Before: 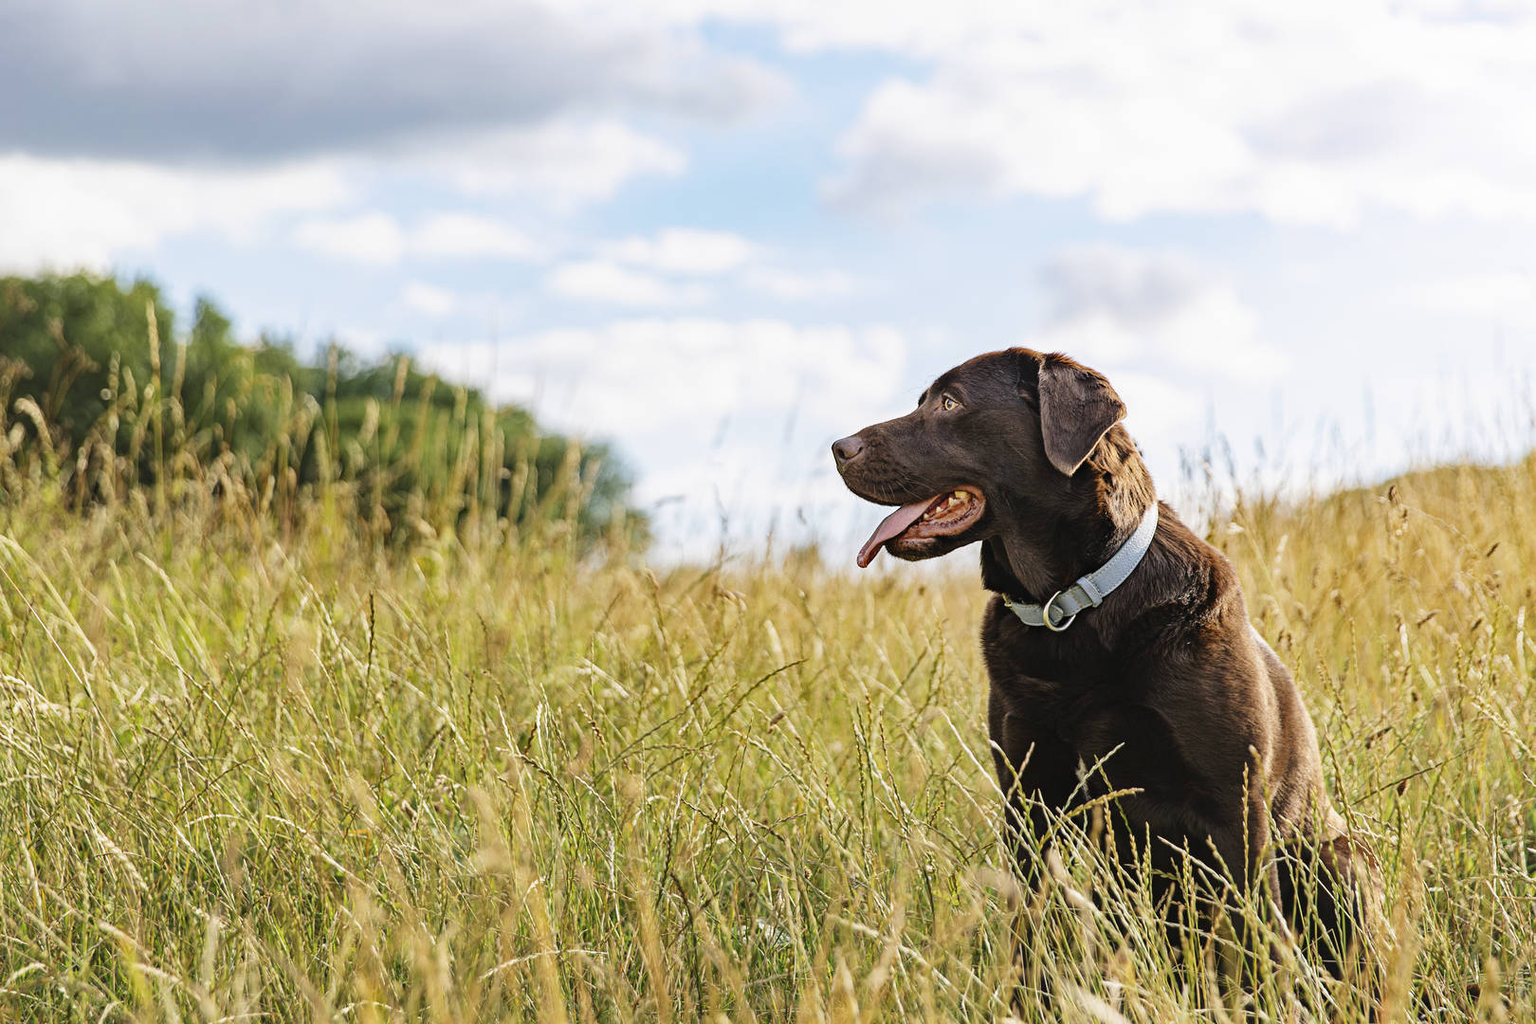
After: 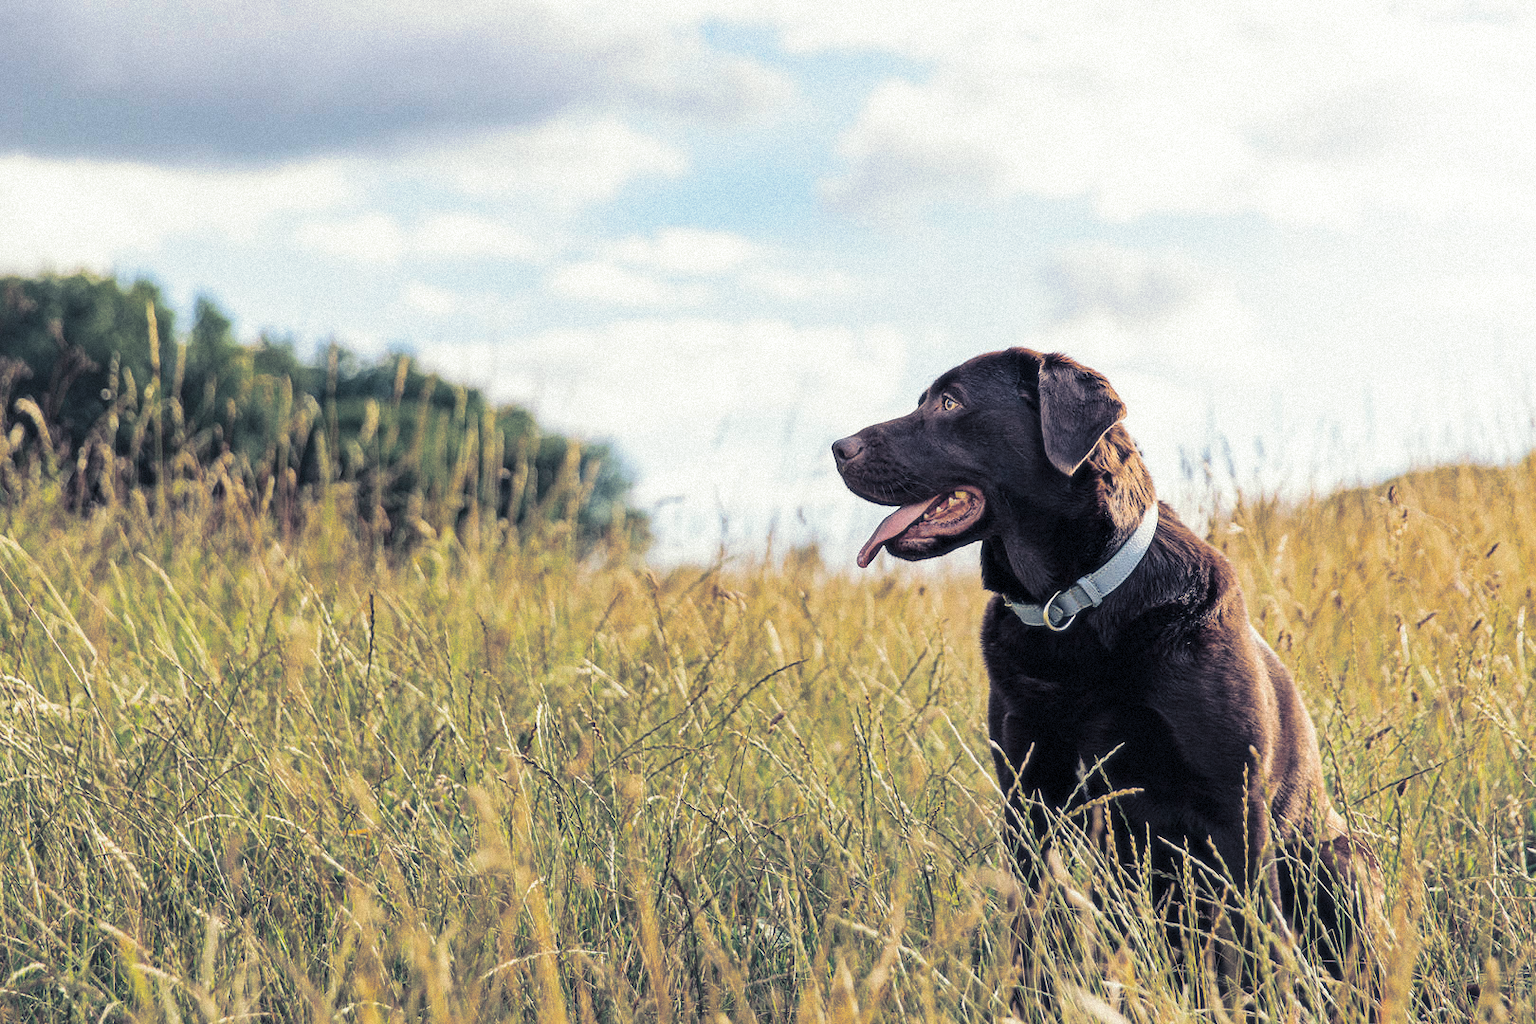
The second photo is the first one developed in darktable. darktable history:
grain: mid-tones bias 0%
split-toning: shadows › hue 230.4°
soften: size 10%, saturation 50%, brightness 0.2 EV, mix 10%
